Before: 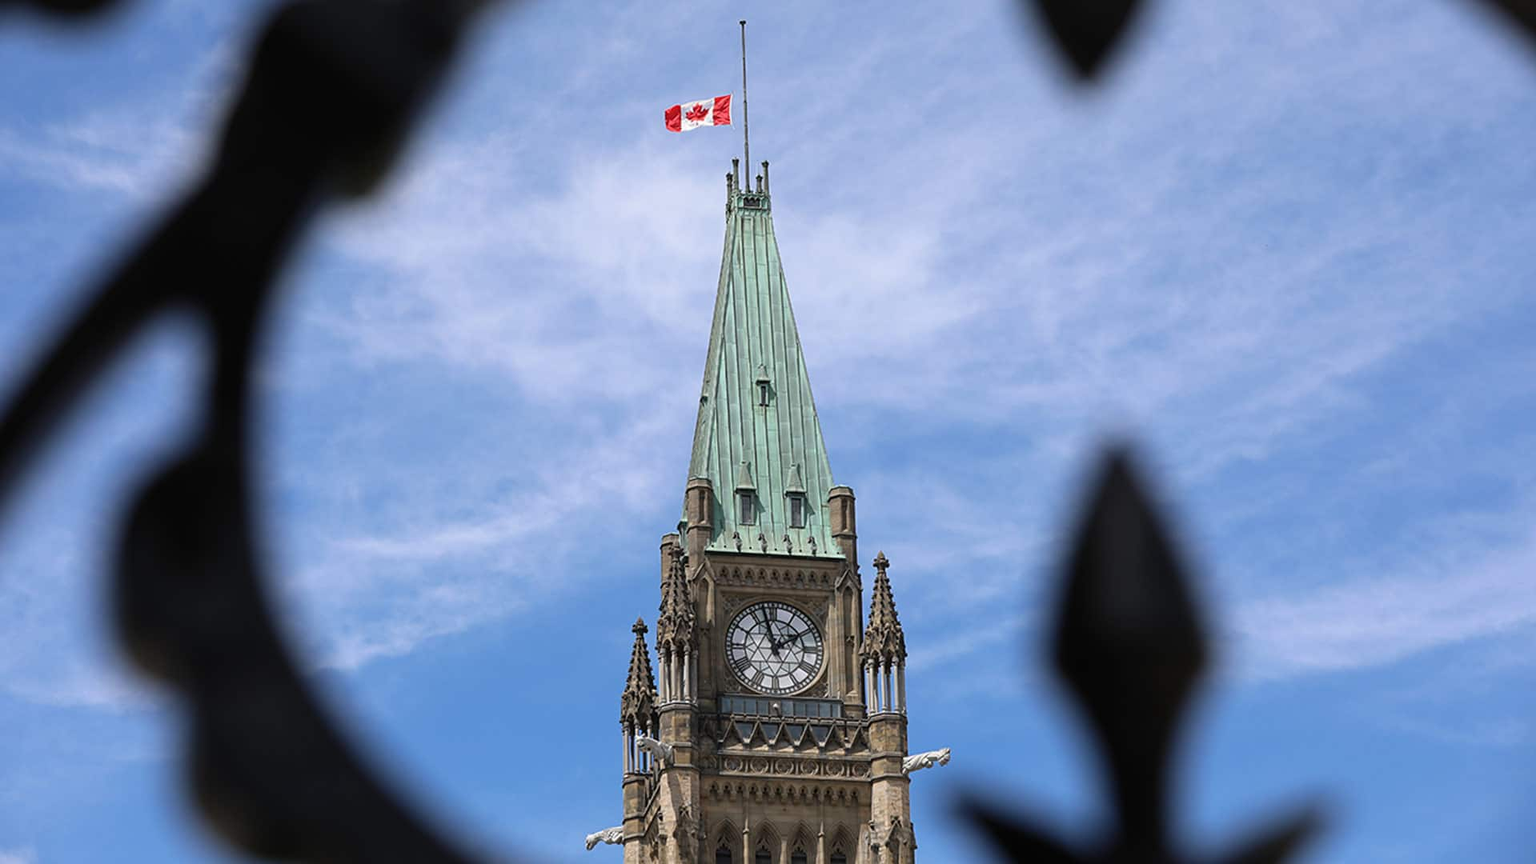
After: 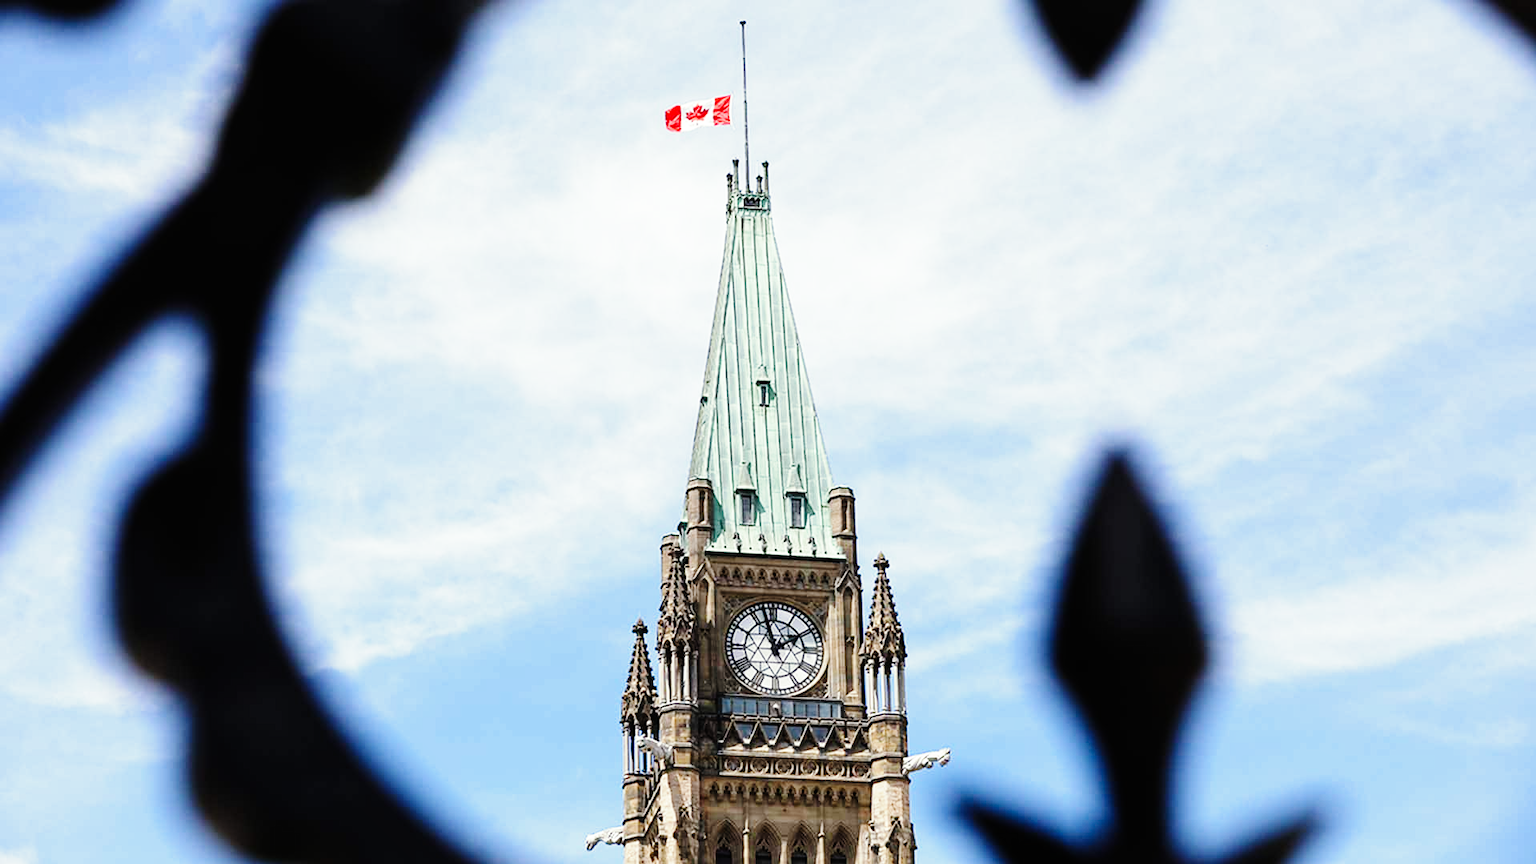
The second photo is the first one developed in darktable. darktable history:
base curve: curves: ch0 [(0, 0) (0, 0) (0.002, 0.001) (0.008, 0.003) (0.019, 0.011) (0.037, 0.037) (0.064, 0.11) (0.102, 0.232) (0.152, 0.379) (0.216, 0.524) (0.296, 0.665) (0.394, 0.789) (0.512, 0.881) (0.651, 0.945) (0.813, 0.986) (1, 1)], preserve colors none
tone equalizer: on, module defaults
split-toning: shadows › saturation 0.61, highlights › saturation 0.58, balance -28.74, compress 87.36%
